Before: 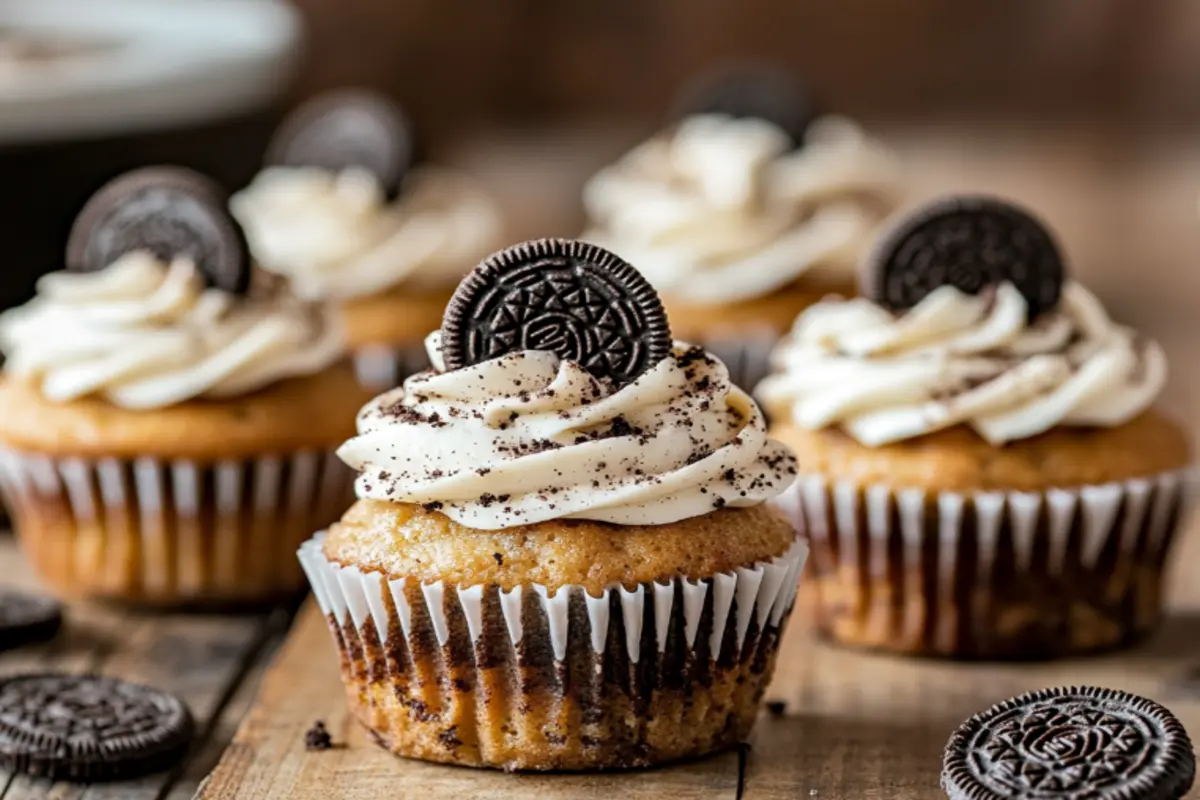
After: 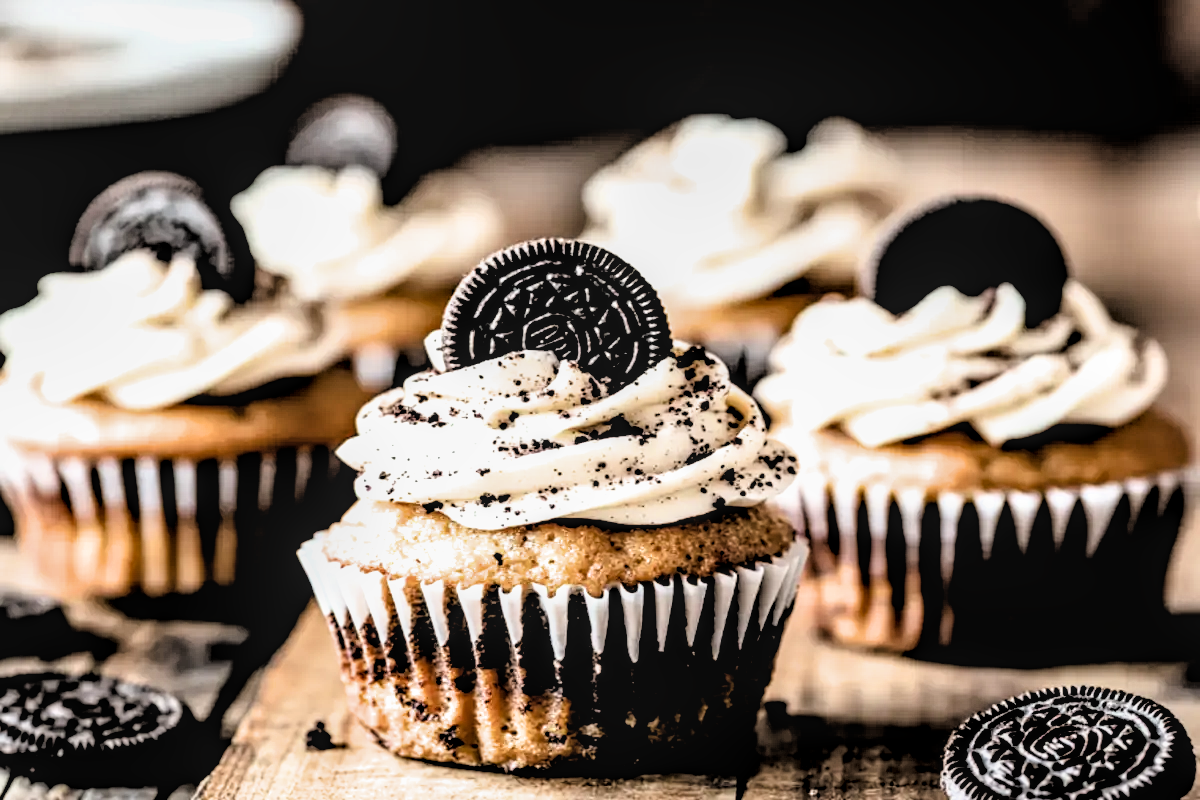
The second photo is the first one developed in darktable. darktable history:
exposure: exposure 0.361 EV, compensate exposure bias true, compensate highlight preservation false
filmic rgb: black relative exposure -1.15 EV, white relative exposure 2.1 EV, threshold 3.05 EV, hardness 1.56, contrast 2.234, enable highlight reconstruction true
local contrast: detail 130%
